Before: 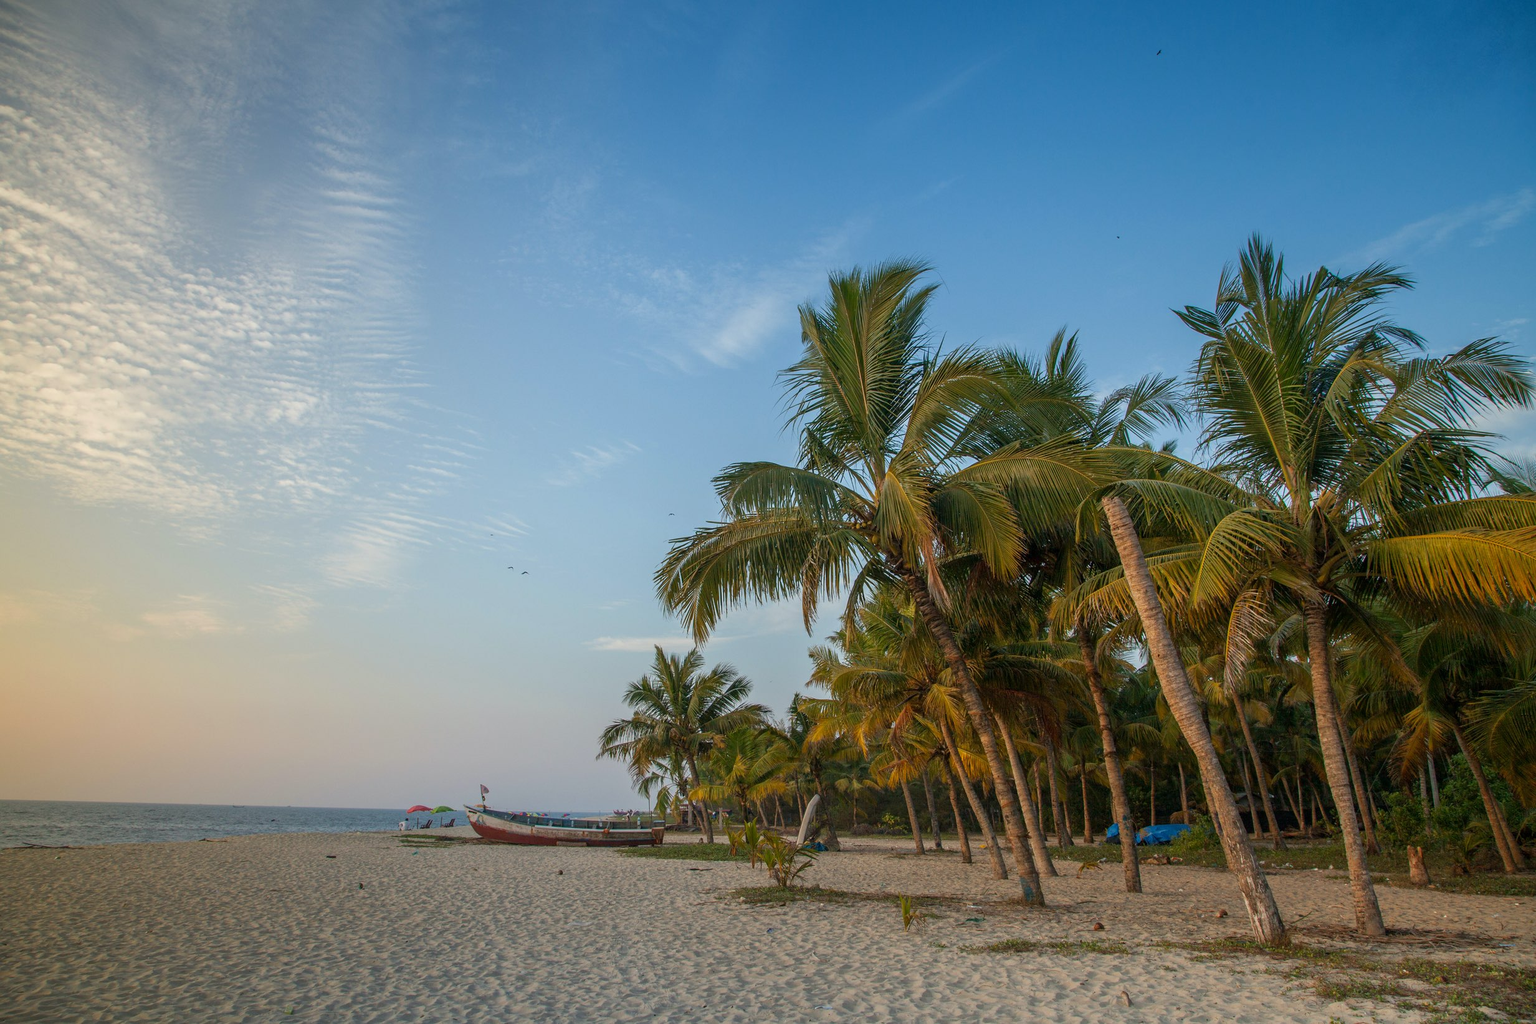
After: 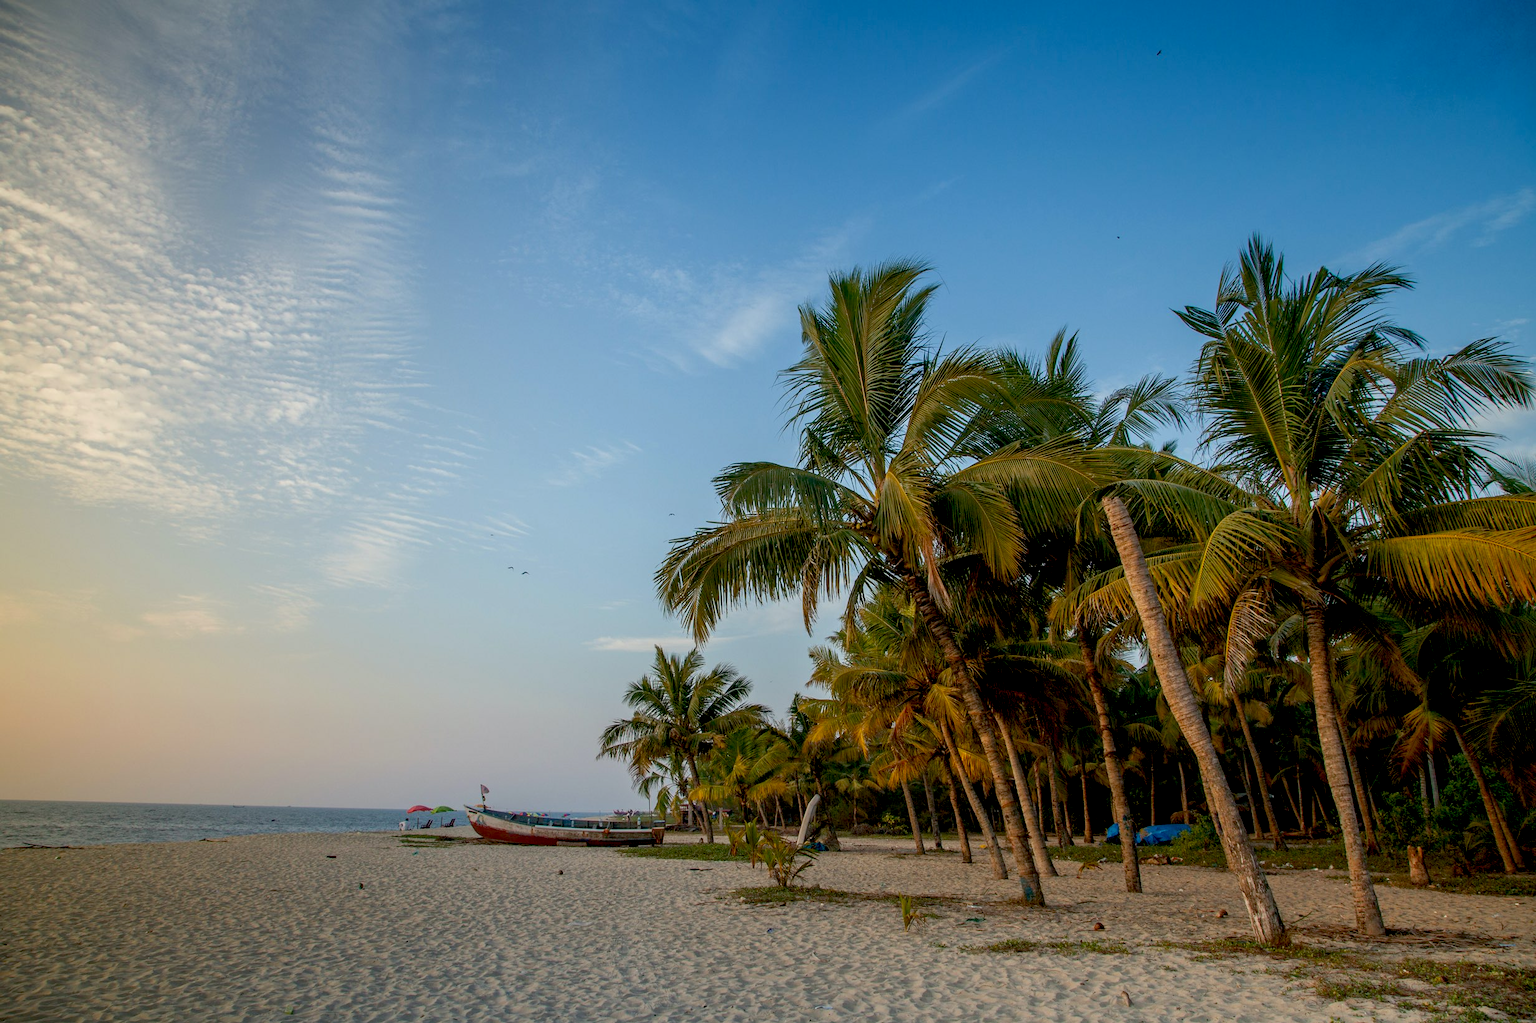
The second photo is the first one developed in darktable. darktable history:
exposure: black level correction 0.018, exposure -0.008 EV, compensate exposure bias true, compensate highlight preservation false
